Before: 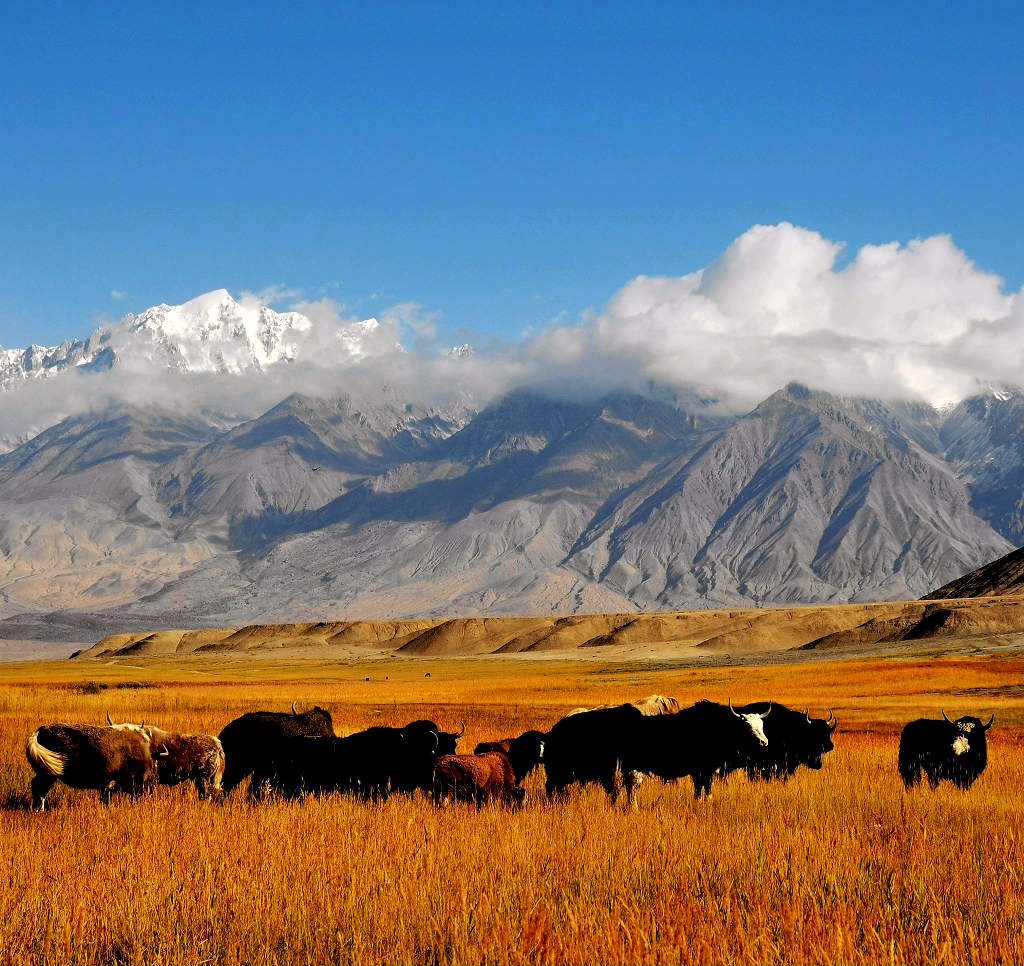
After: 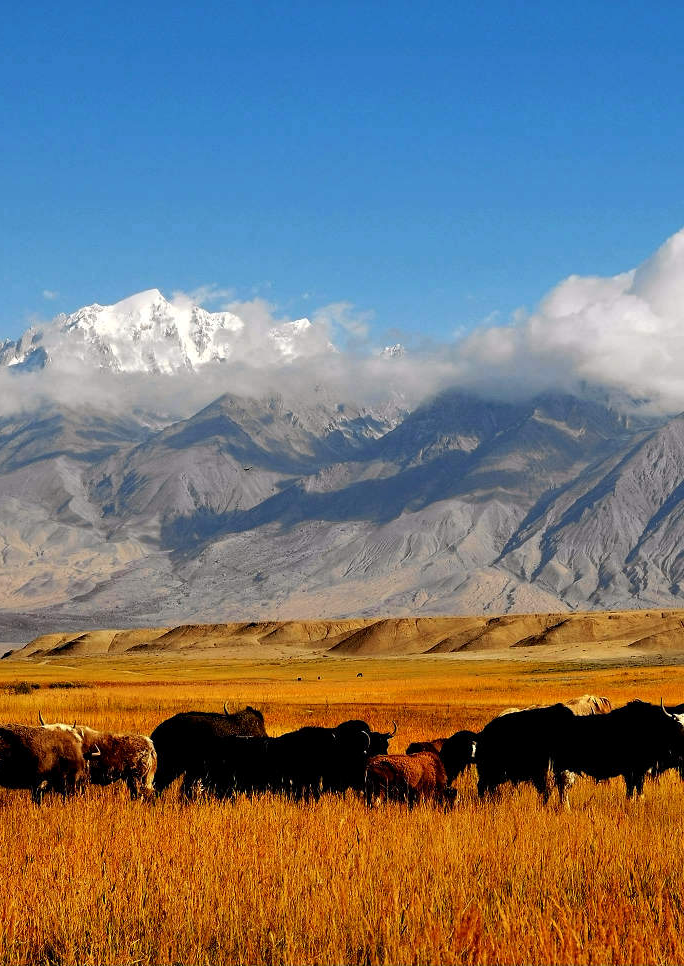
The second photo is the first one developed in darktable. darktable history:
crop and rotate: left 6.661%, right 26.473%
